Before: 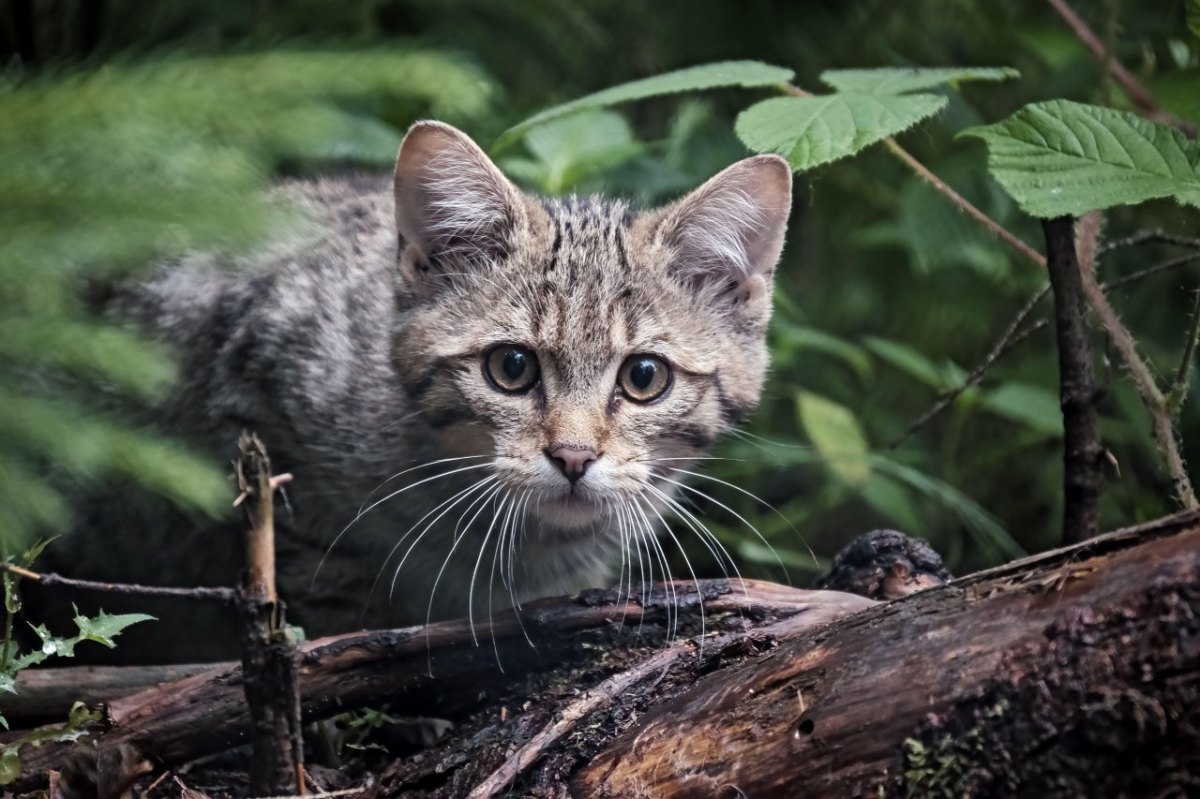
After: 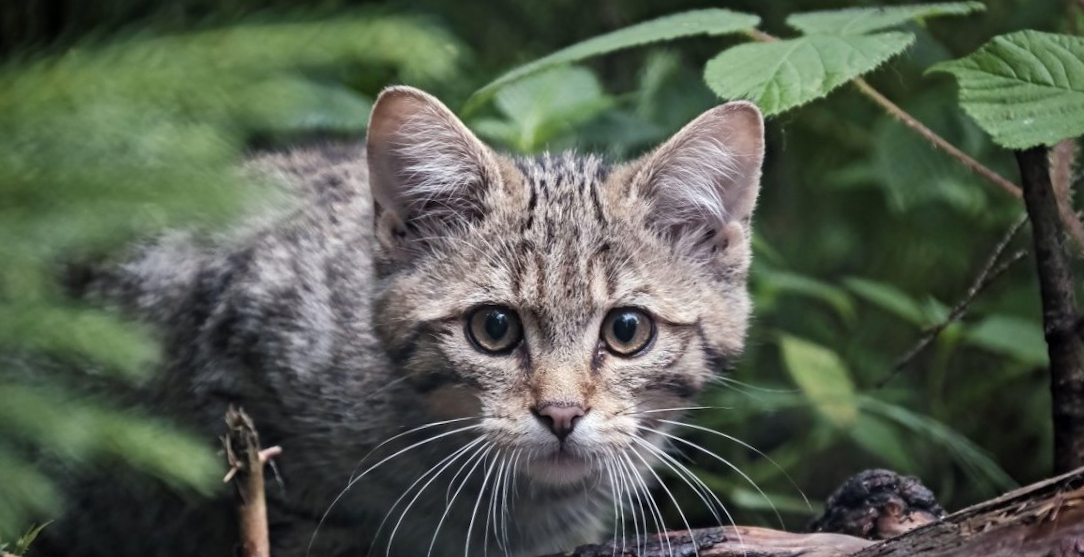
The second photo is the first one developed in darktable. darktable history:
crop: left 3.015%, top 8.969%, right 9.647%, bottom 26.457%
white balance: emerald 1
rotate and perspective: rotation -3.18°, automatic cropping off
